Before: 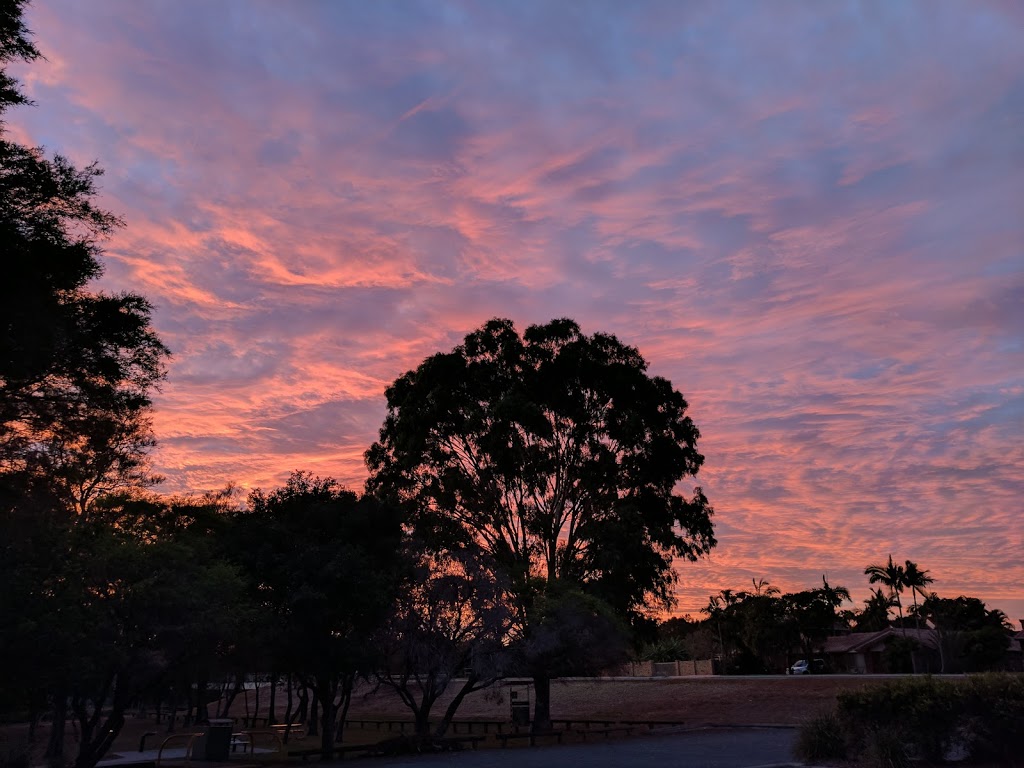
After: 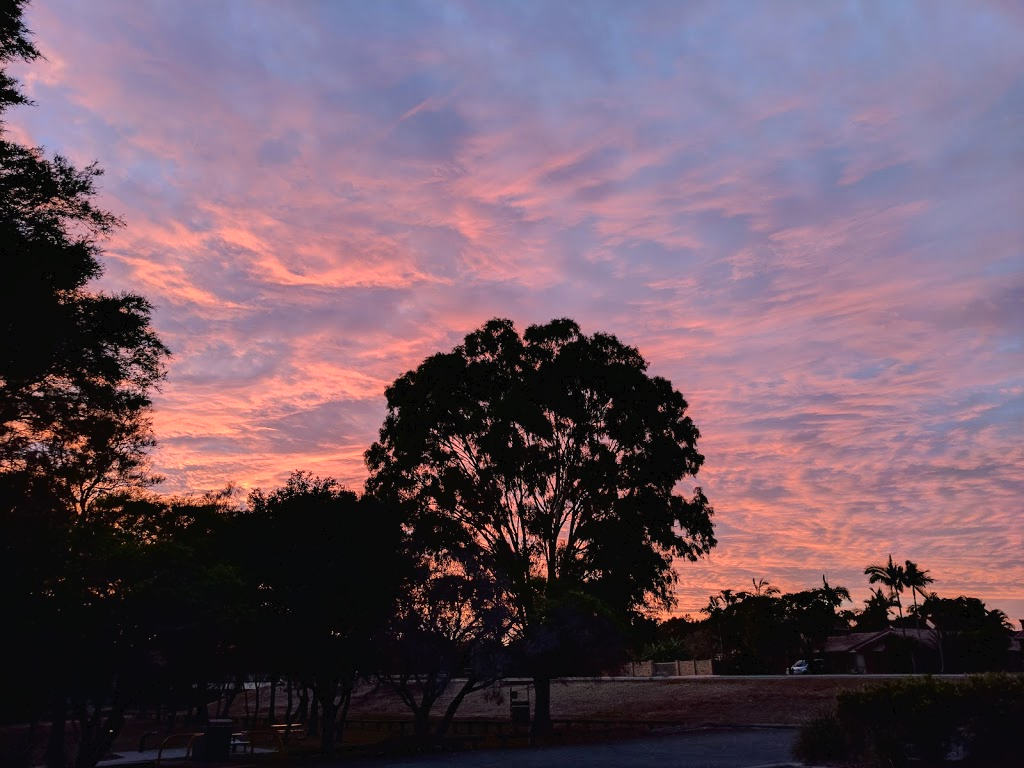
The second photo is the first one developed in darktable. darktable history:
tone curve: curves: ch0 [(0, 0) (0.003, 0.022) (0.011, 0.025) (0.025, 0.025) (0.044, 0.029) (0.069, 0.042) (0.1, 0.068) (0.136, 0.118) (0.177, 0.176) (0.224, 0.233) (0.277, 0.299) (0.335, 0.371) (0.399, 0.448) (0.468, 0.526) (0.543, 0.605) (0.623, 0.684) (0.709, 0.775) (0.801, 0.869) (0.898, 0.957) (1, 1)], color space Lab, independent channels, preserve colors none
